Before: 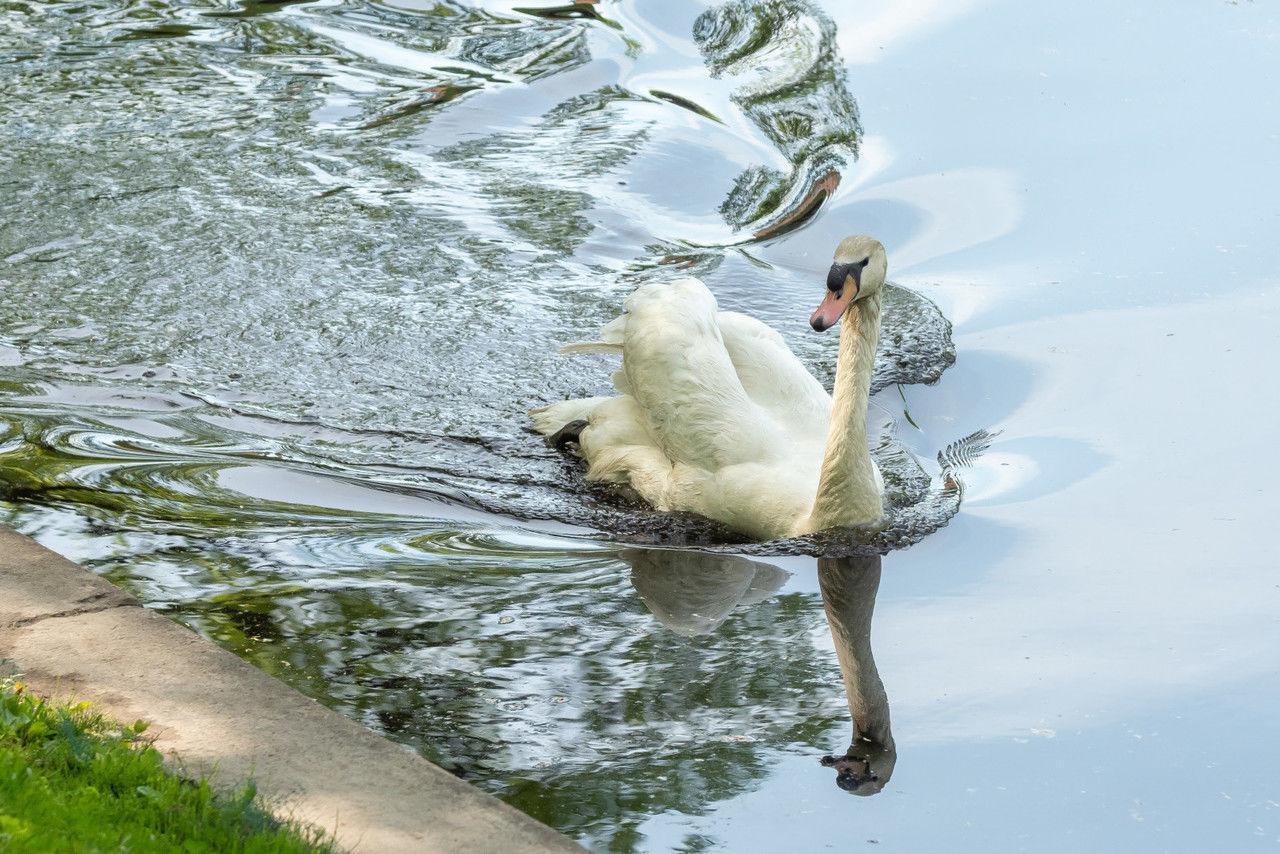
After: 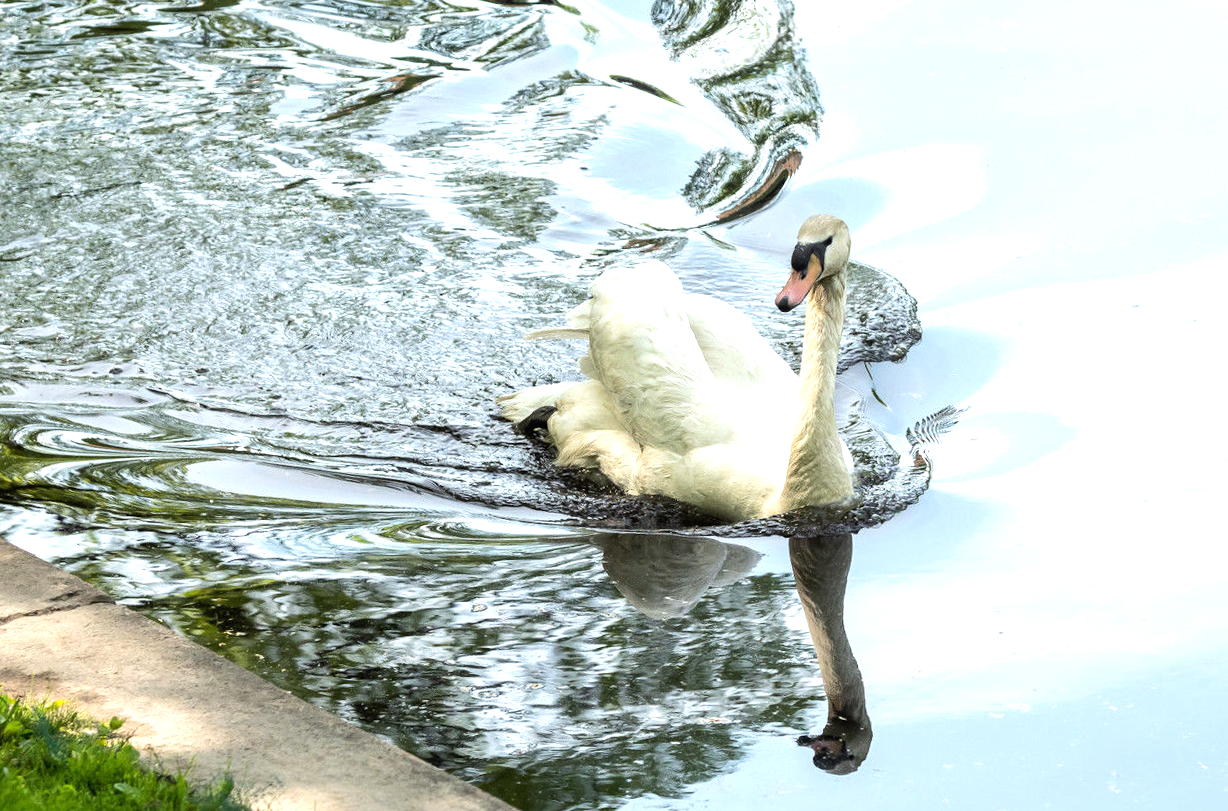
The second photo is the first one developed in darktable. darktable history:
rotate and perspective: rotation -1.42°, crop left 0.016, crop right 0.984, crop top 0.035, crop bottom 0.965
tone equalizer: -8 EV -0.75 EV, -7 EV -0.7 EV, -6 EV -0.6 EV, -5 EV -0.4 EV, -3 EV 0.4 EV, -2 EV 0.6 EV, -1 EV 0.7 EV, +0 EV 0.75 EV, edges refinement/feathering 500, mask exposure compensation -1.57 EV, preserve details no
crop and rotate: left 1.774%, right 0.633%, bottom 1.28%
